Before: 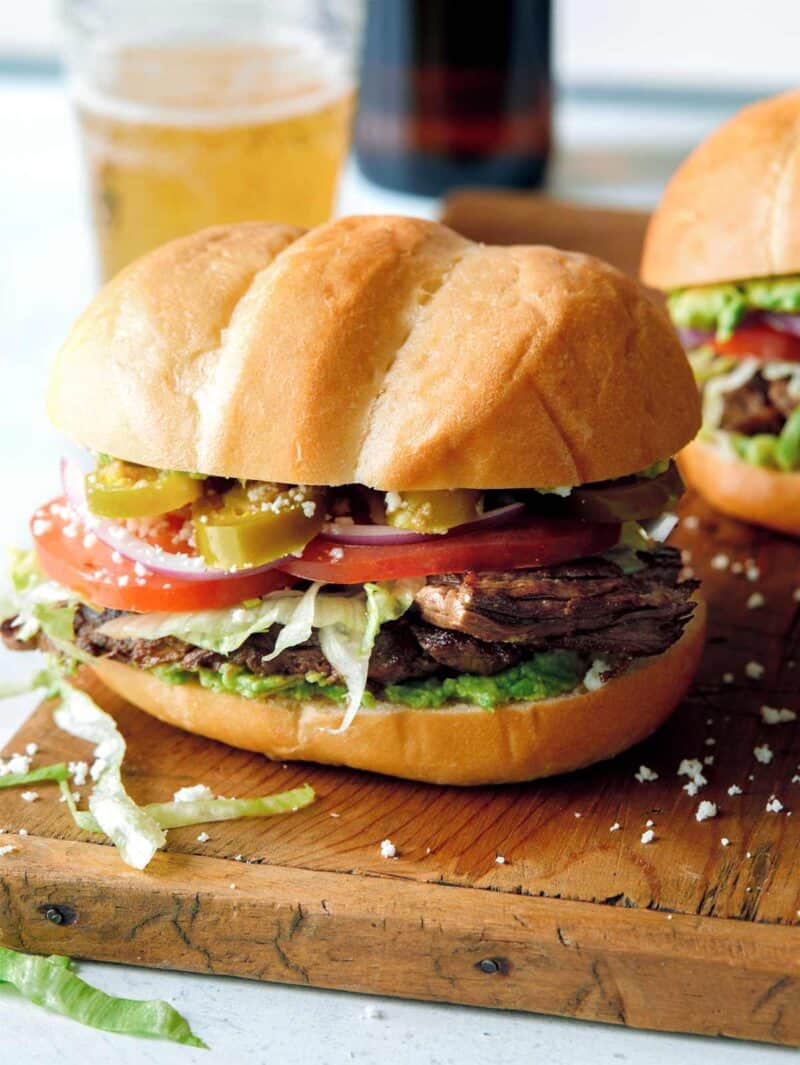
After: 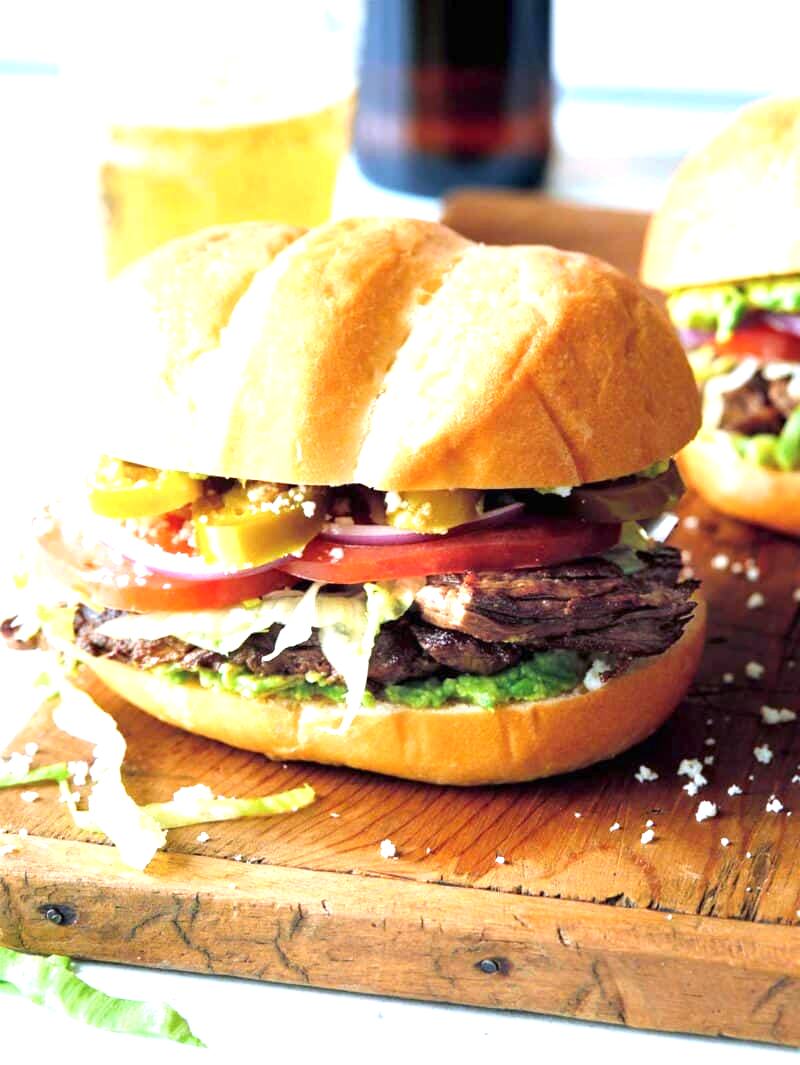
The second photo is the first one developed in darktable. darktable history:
exposure: exposure 1.137 EV, compensate highlight preservation false
white balance: red 0.967, blue 1.119, emerald 0.756
